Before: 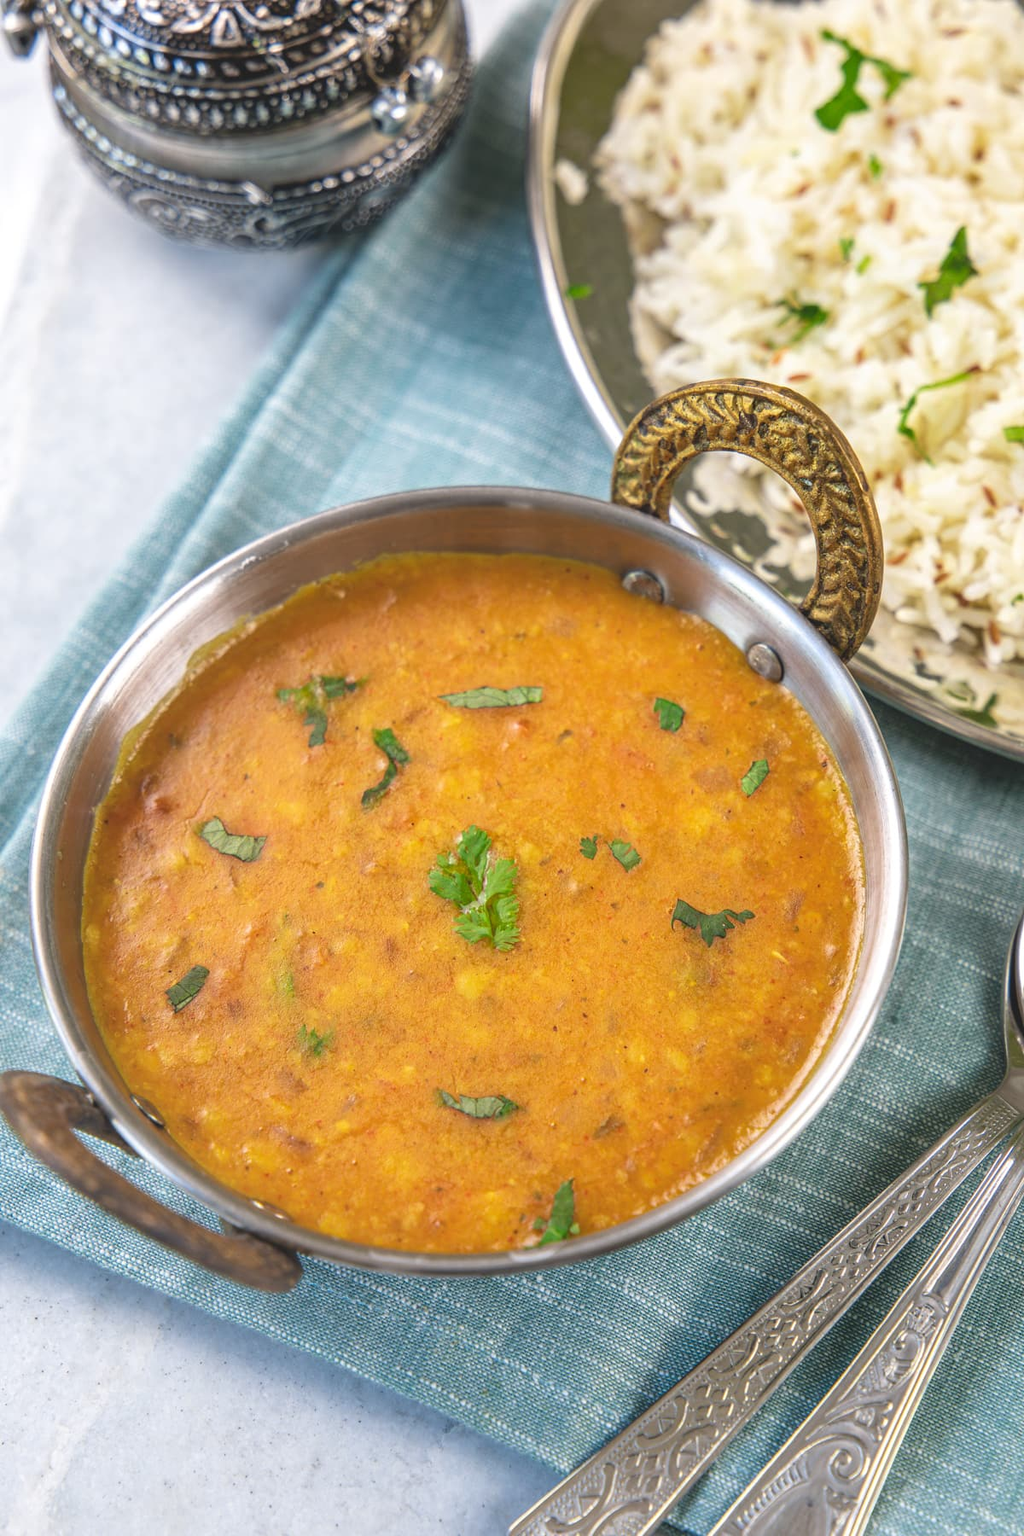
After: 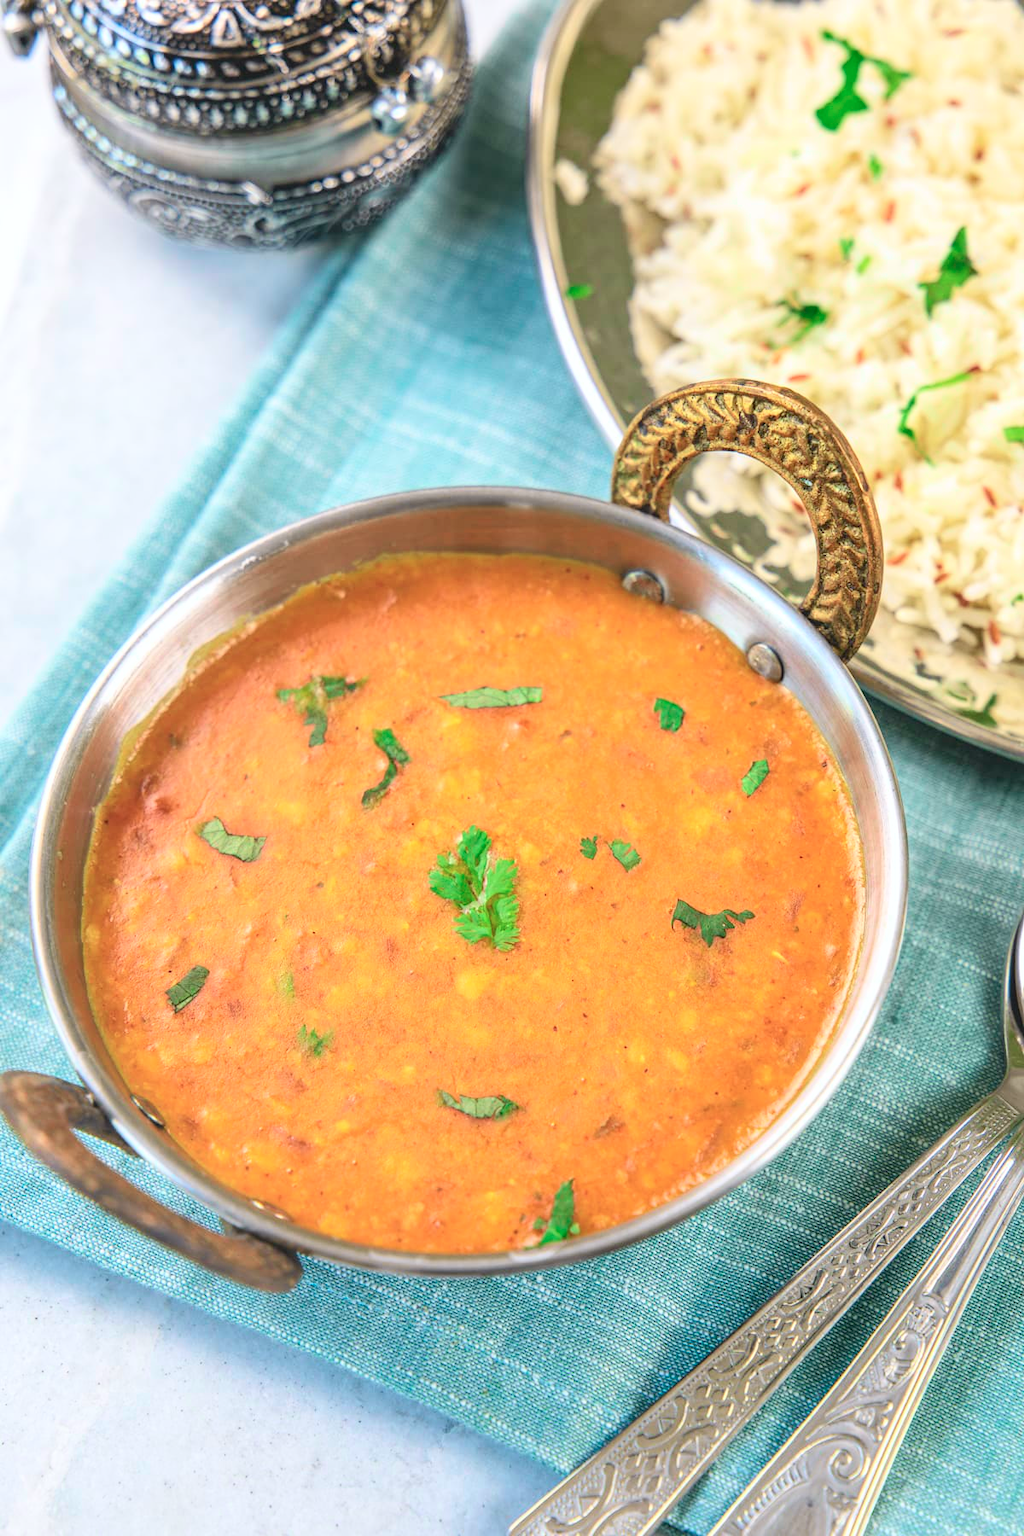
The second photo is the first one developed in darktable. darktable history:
tone curve: curves: ch0 [(0, 0) (0.051, 0.027) (0.096, 0.071) (0.219, 0.248) (0.428, 0.52) (0.596, 0.713) (0.727, 0.823) (0.859, 0.924) (1, 1)]; ch1 [(0, 0) (0.1, 0.038) (0.318, 0.221) (0.413, 0.325) (0.454, 0.41) (0.493, 0.478) (0.503, 0.501) (0.516, 0.515) (0.548, 0.575) (0.561, 0.596) (0.594, 0.647) (0.666, 0.701) (1, 1)]; ch2 [(0, 0) (0.453, 0.44) (0.479, 0.476) (0.504, 0.5) (0.52, 0.526) (0.557, 0.585) (0.583, 0.608) (0.824, 0.815) (1, 1)], color space Lab, independent channels, preserve colors none
